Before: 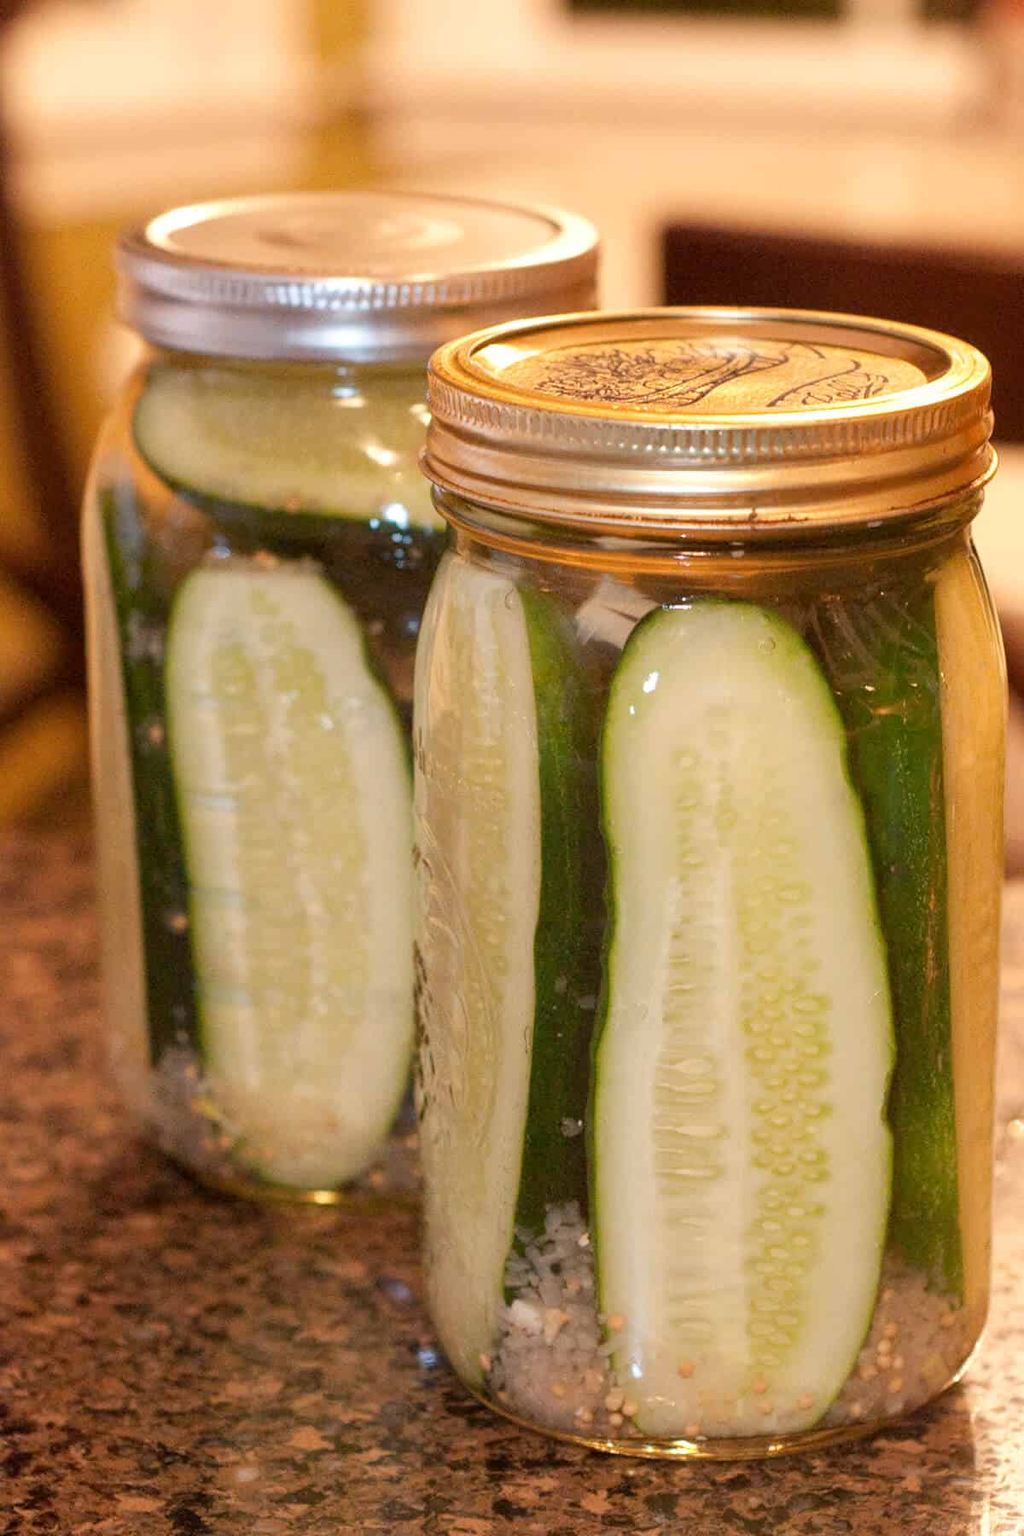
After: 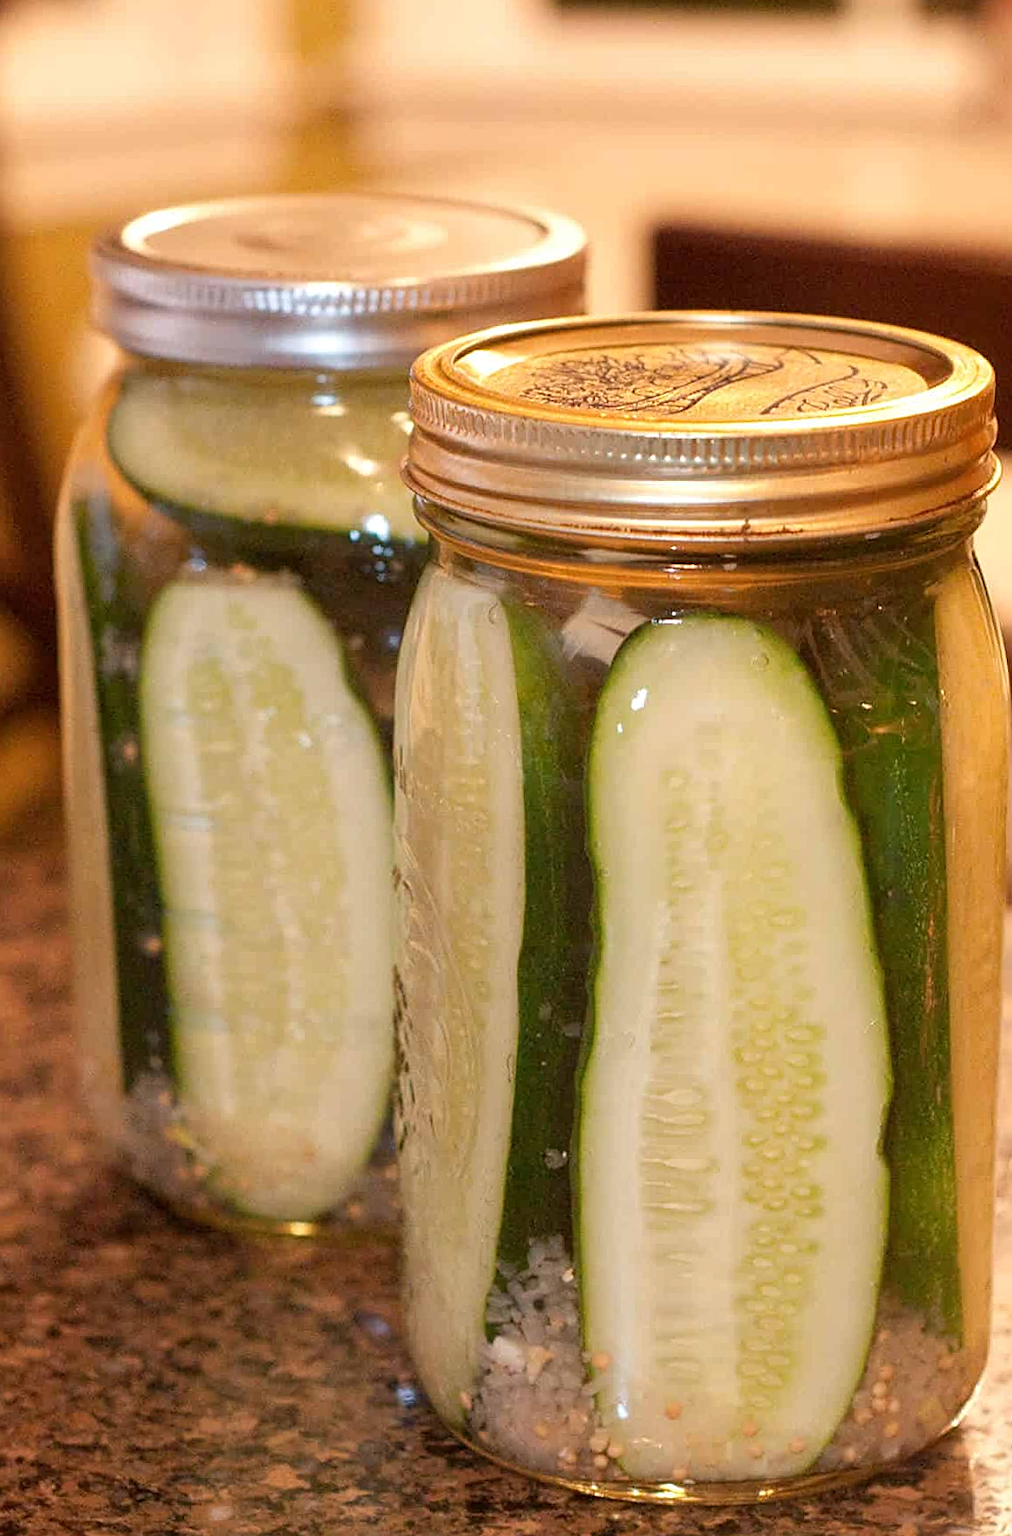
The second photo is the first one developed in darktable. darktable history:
rotate and perspective: rotation 0.192°, lens shift (horizontal) -0.015, crop left 0.005, crop right 0.996, crop top 0.006, crop bottom 0.99
sharpen: on, module defaults
crop and rotate: left 2.536%, right 1.107%, bottom 2.246%
tone equalizer: on, module defaults
